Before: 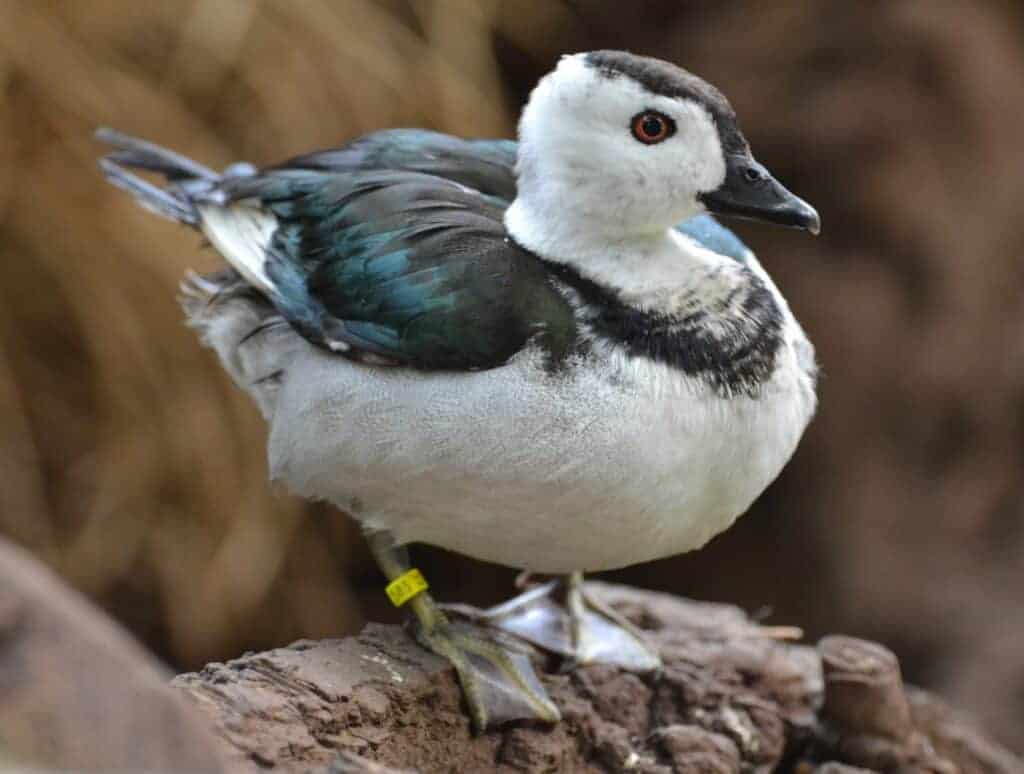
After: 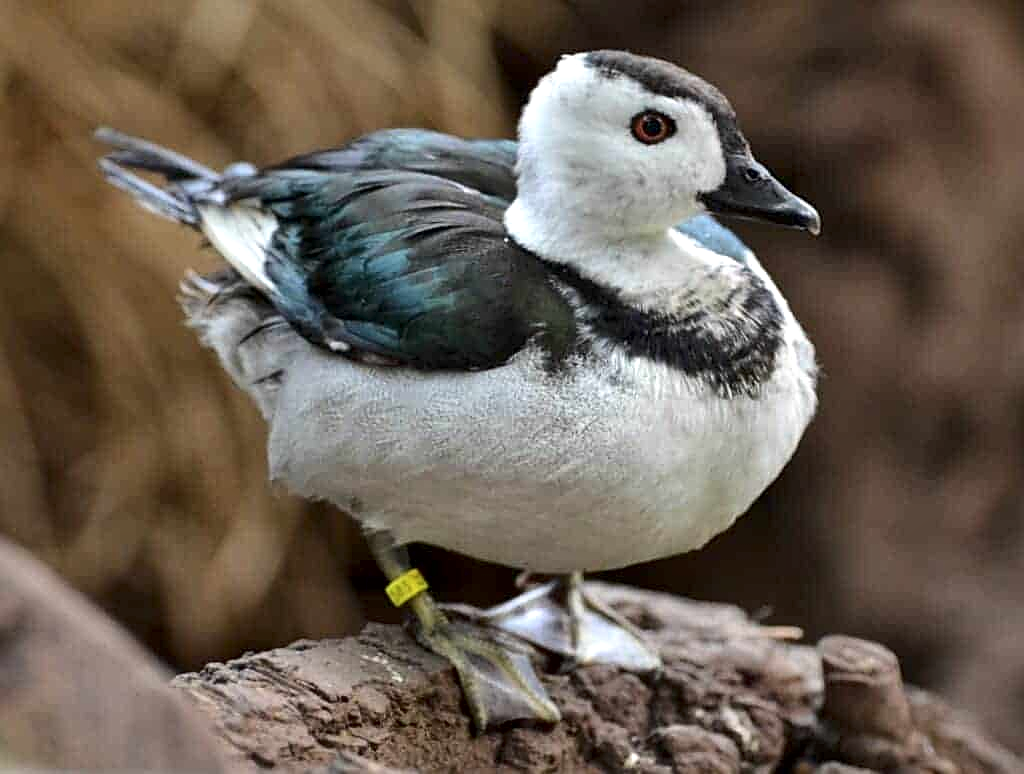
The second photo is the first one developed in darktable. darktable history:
sharpen: on, module defaults
local contrast: mode bilateral grid, contrast 50, coarseness 50, detail 150%, midtone range 0.2
